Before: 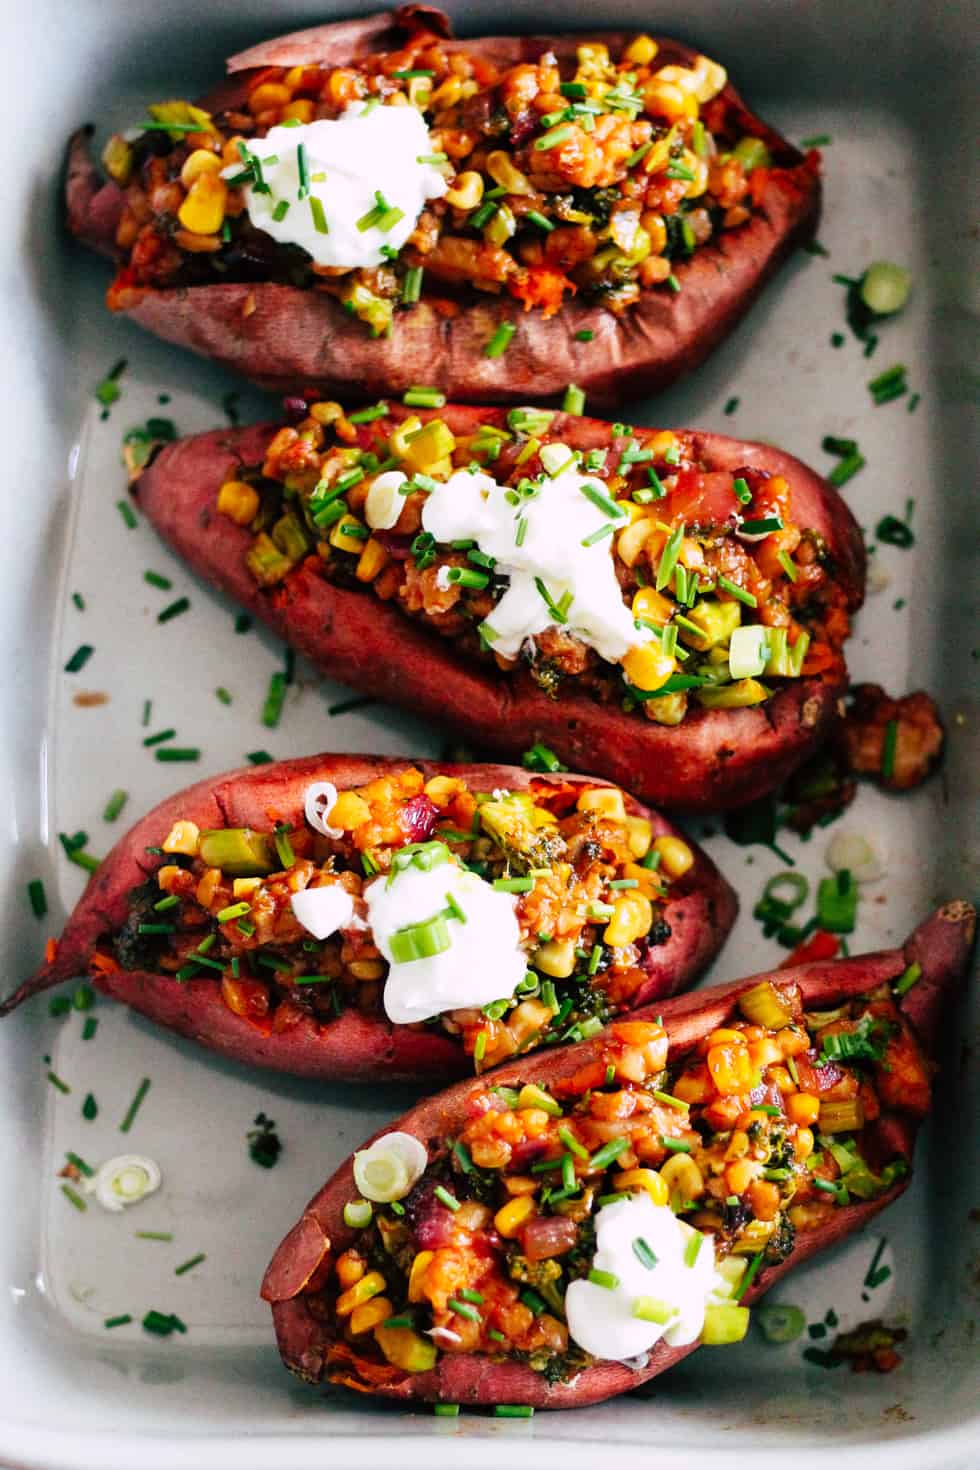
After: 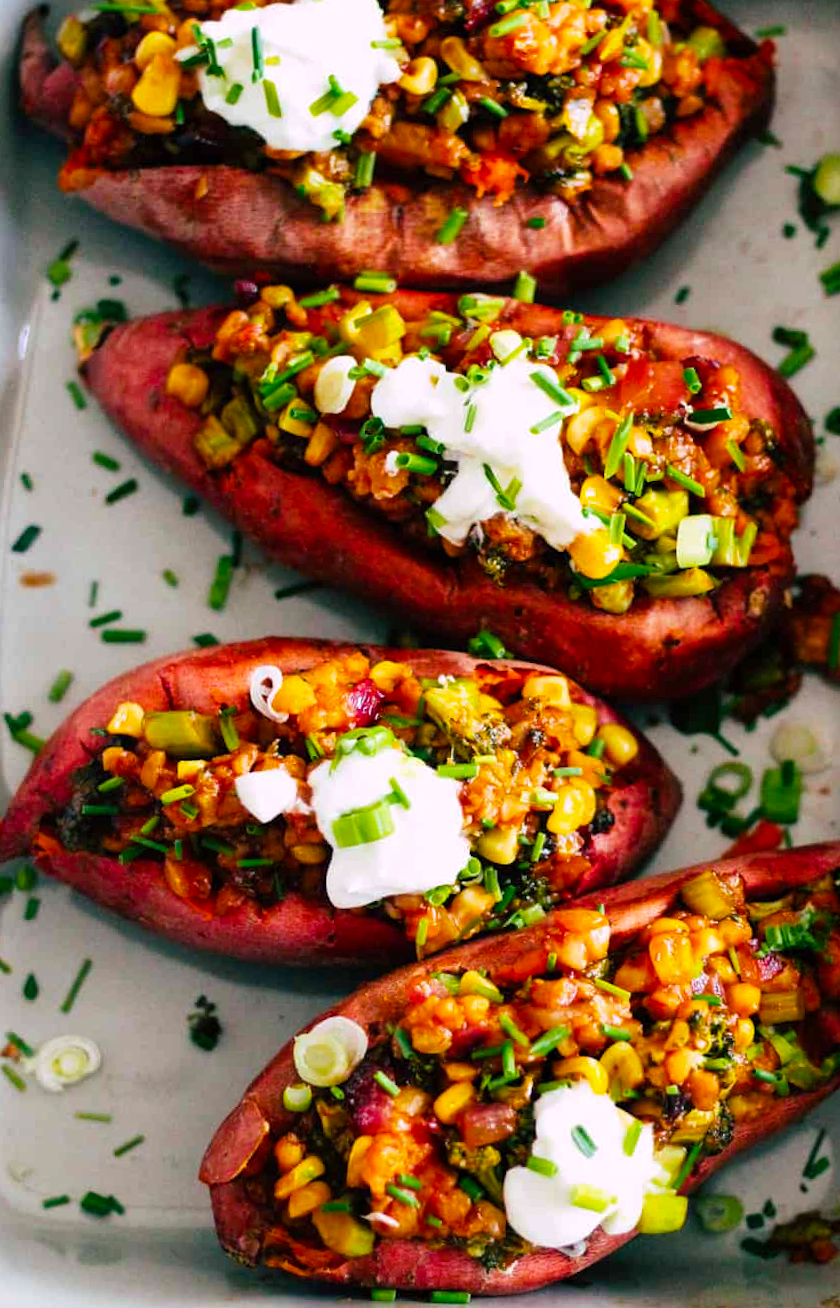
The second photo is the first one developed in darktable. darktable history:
crop: left 6.446%, top 8.188%, right 9.538%, bottom 3.548%
color balance rgb: perceptual saturation grading › global saturation 20%, global vibrance 20%
rotate and perspective: rotation 0.8°, automatic cropping off
